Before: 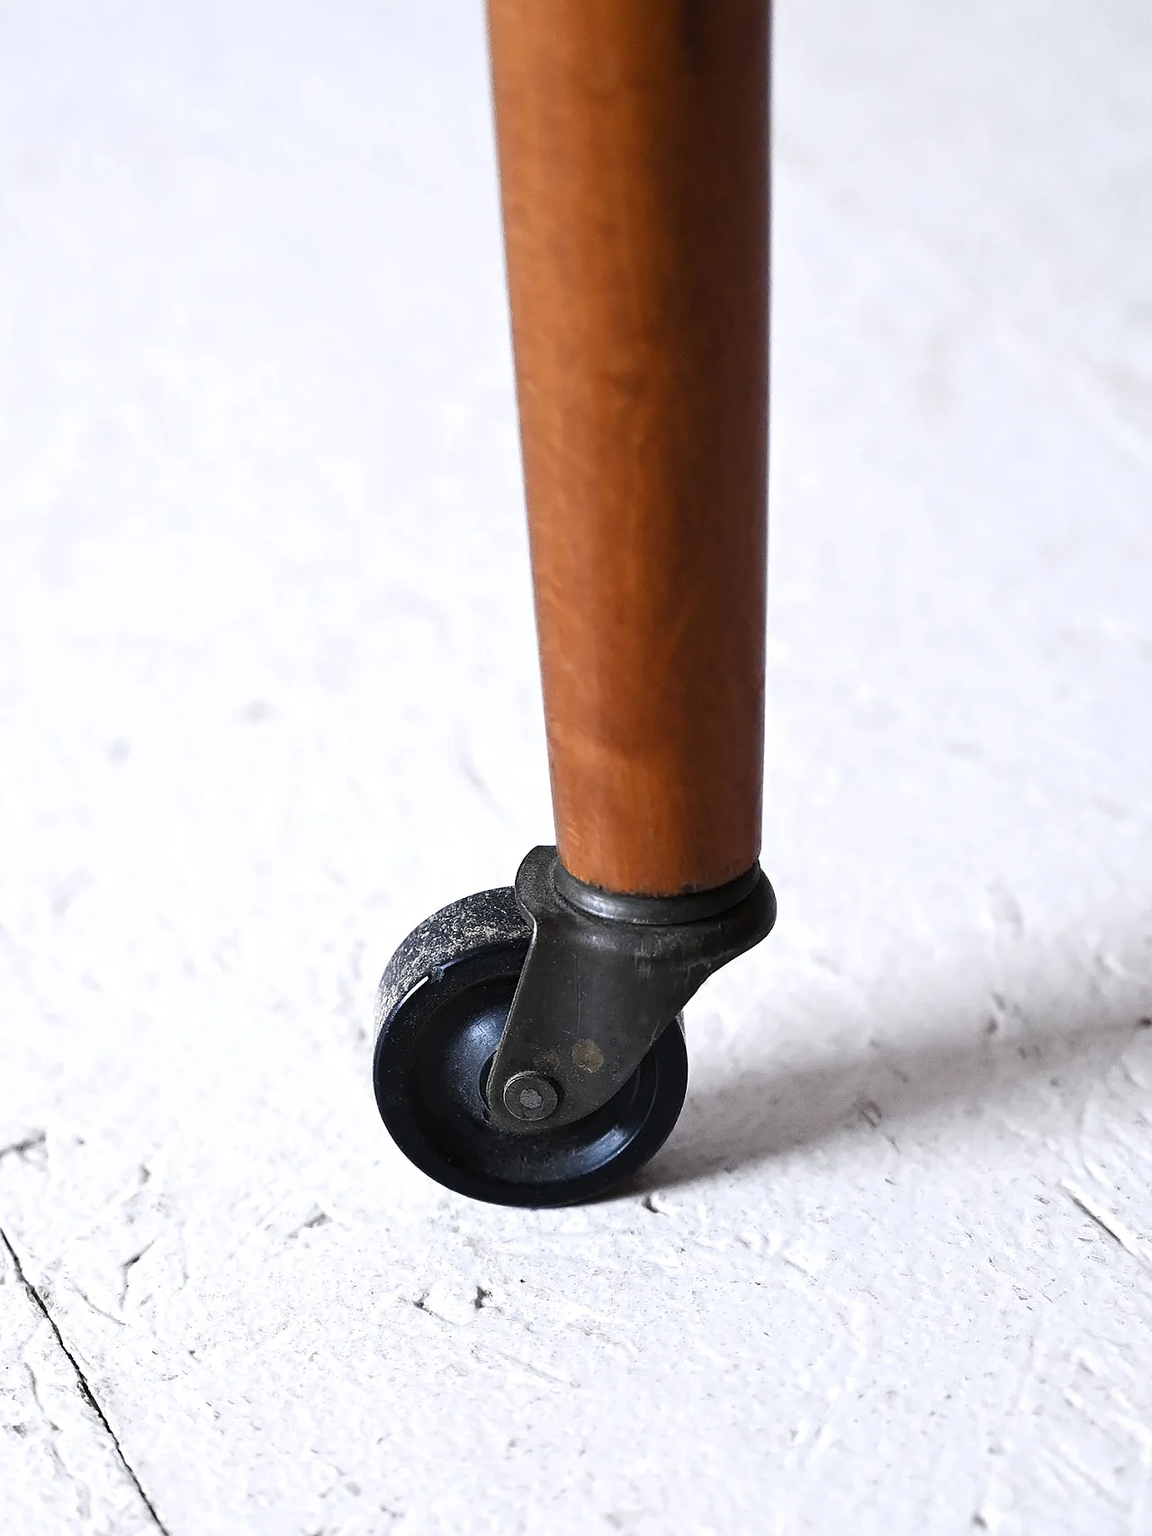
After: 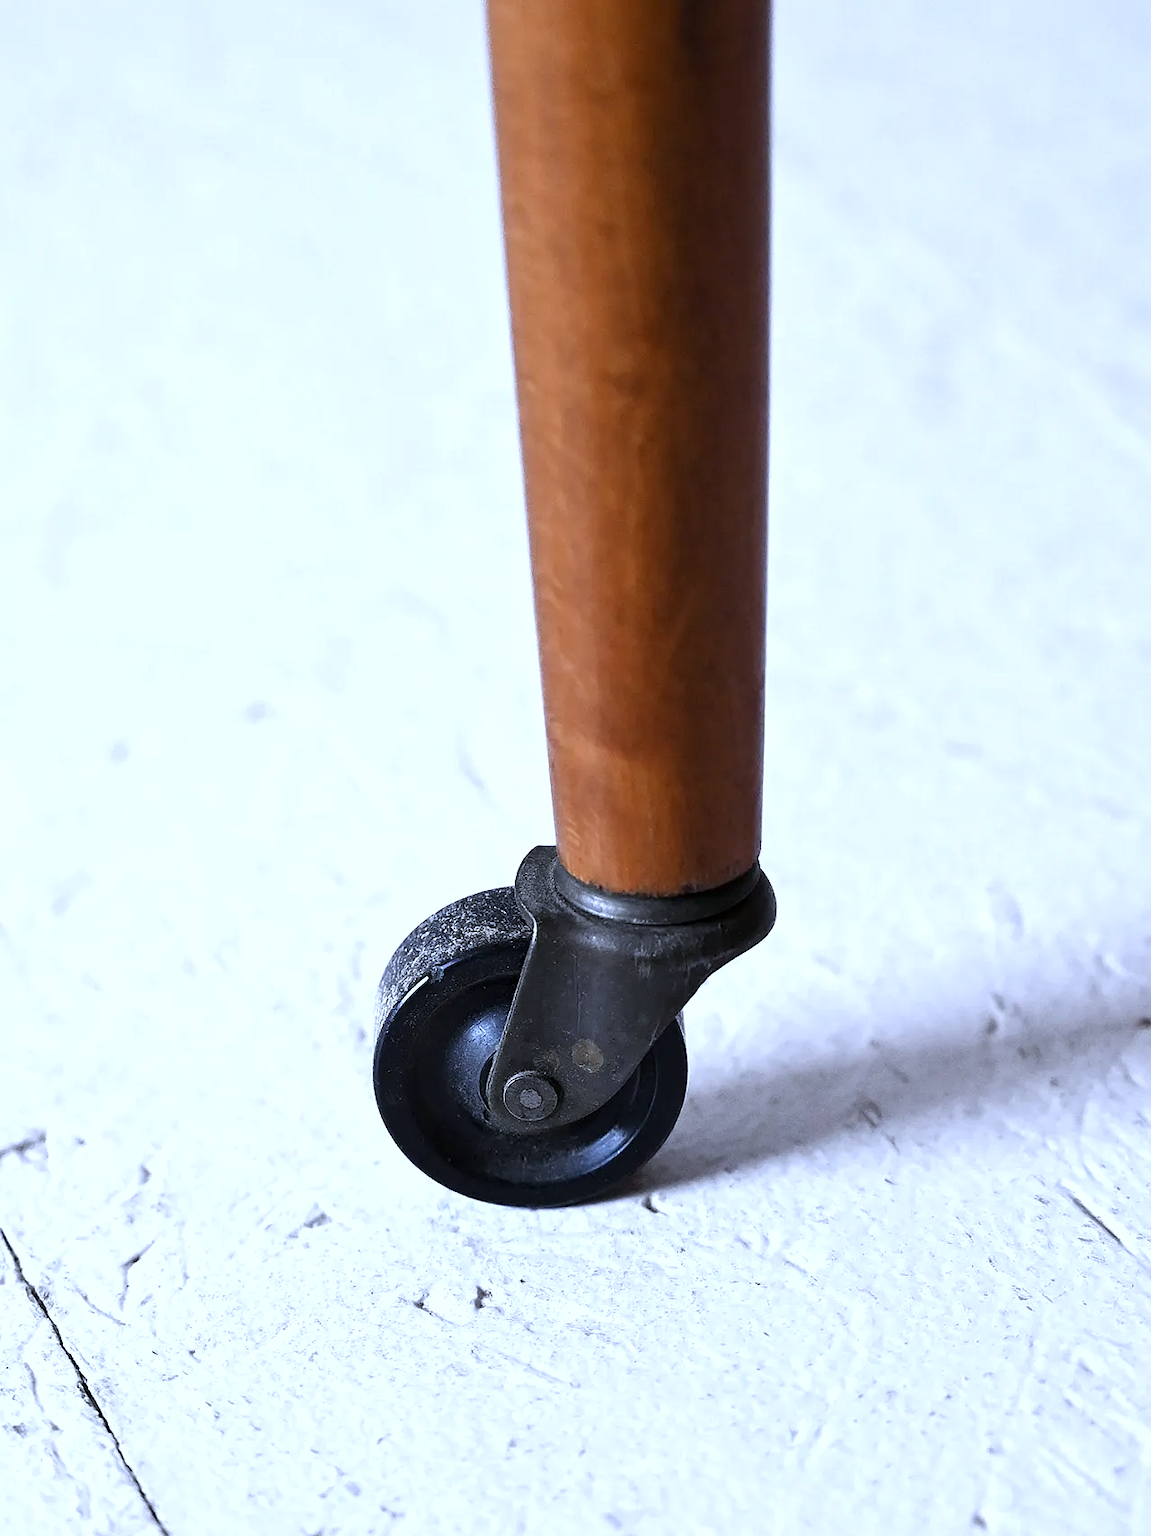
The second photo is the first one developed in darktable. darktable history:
local contrast: mode bilateral grid, contrast 20, coarseness 50, detail 120%, midtone range 0.2
white balance: red 0.948, green 1.02, blue 1.176
